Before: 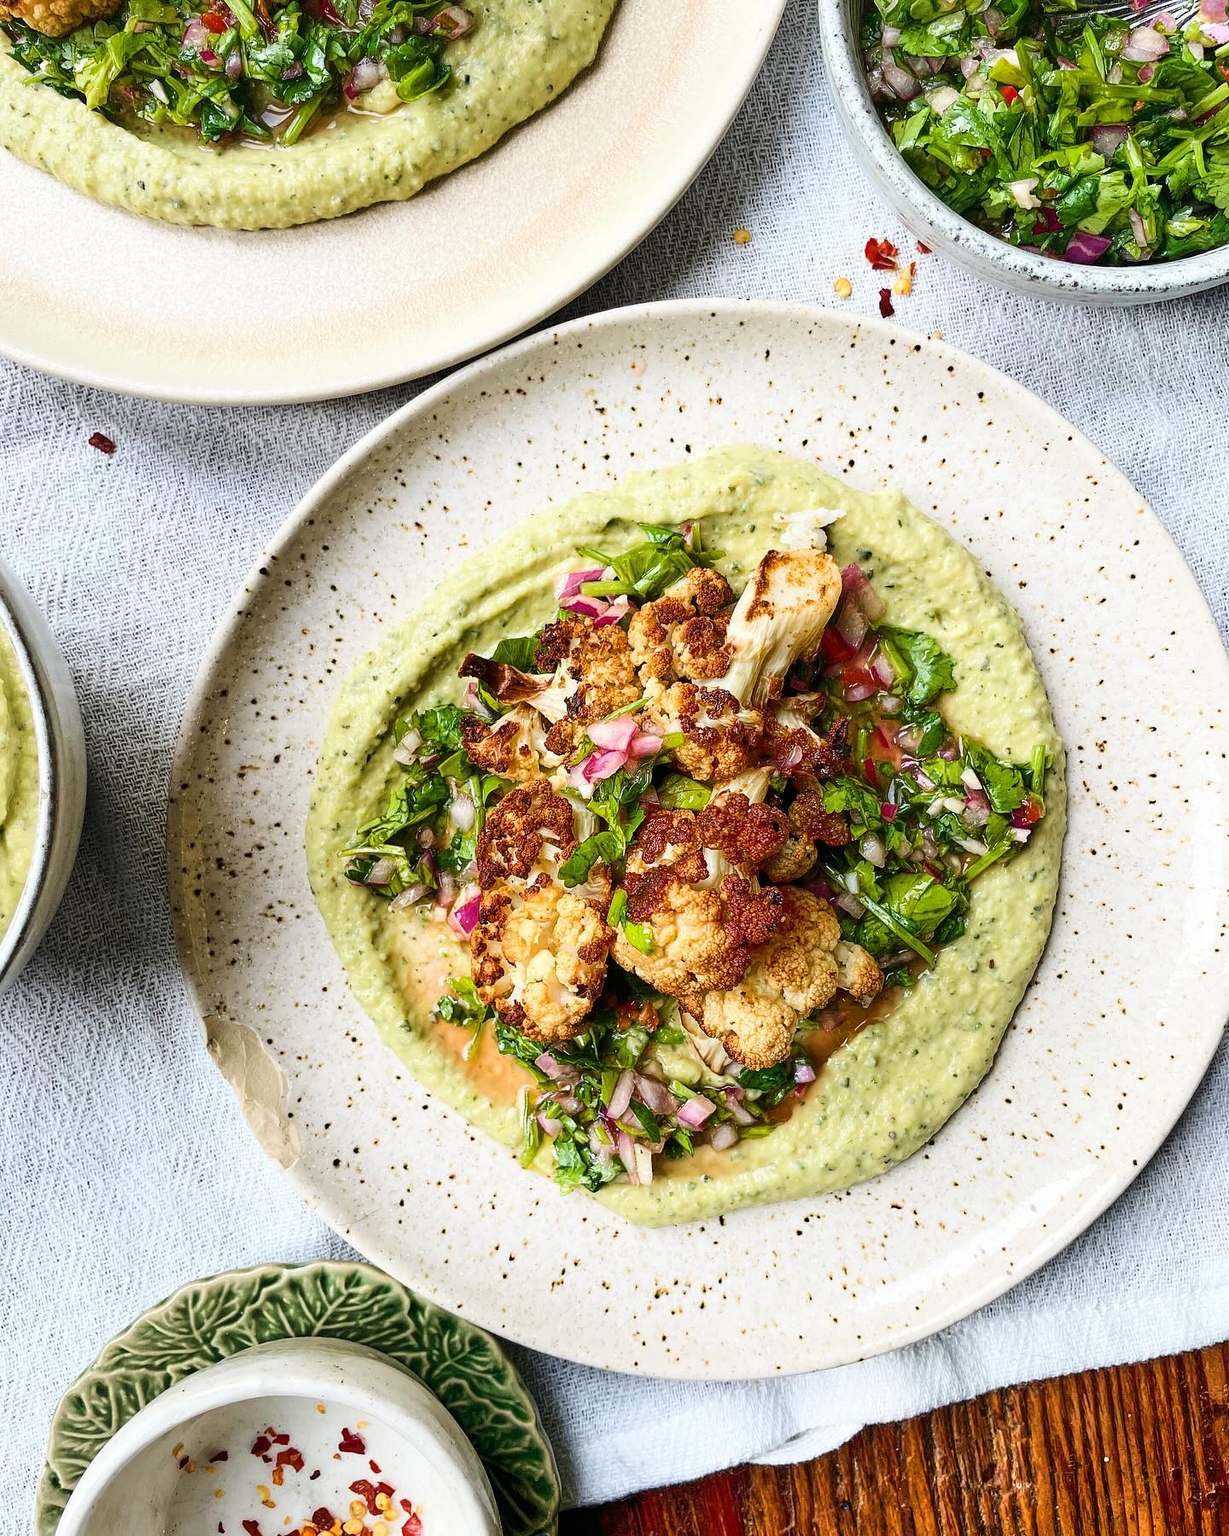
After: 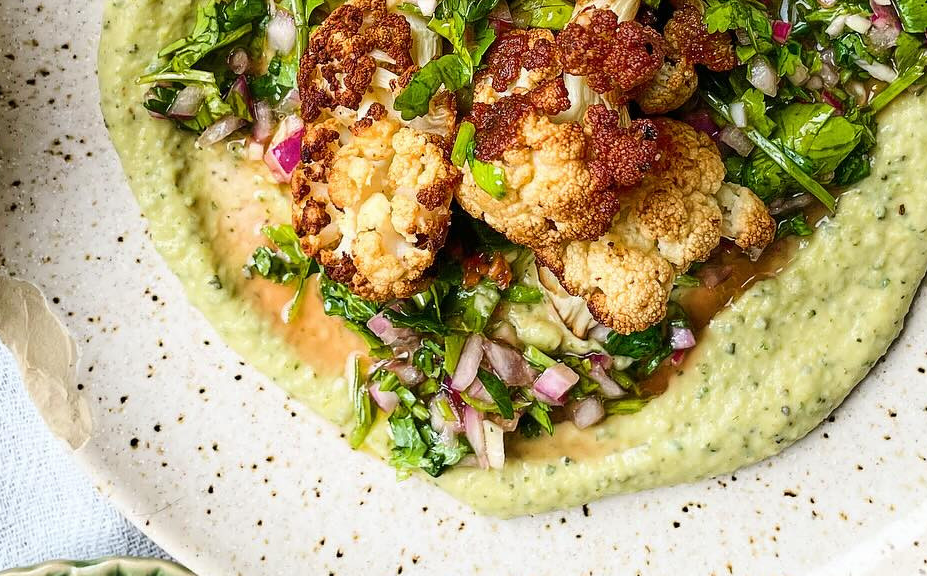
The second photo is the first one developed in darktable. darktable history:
exposure: exposure -0.01 EV, compensate highlight preservation false
crop: left 18.091%, top 51.13%, right 17.525%, bottom 16.85%
